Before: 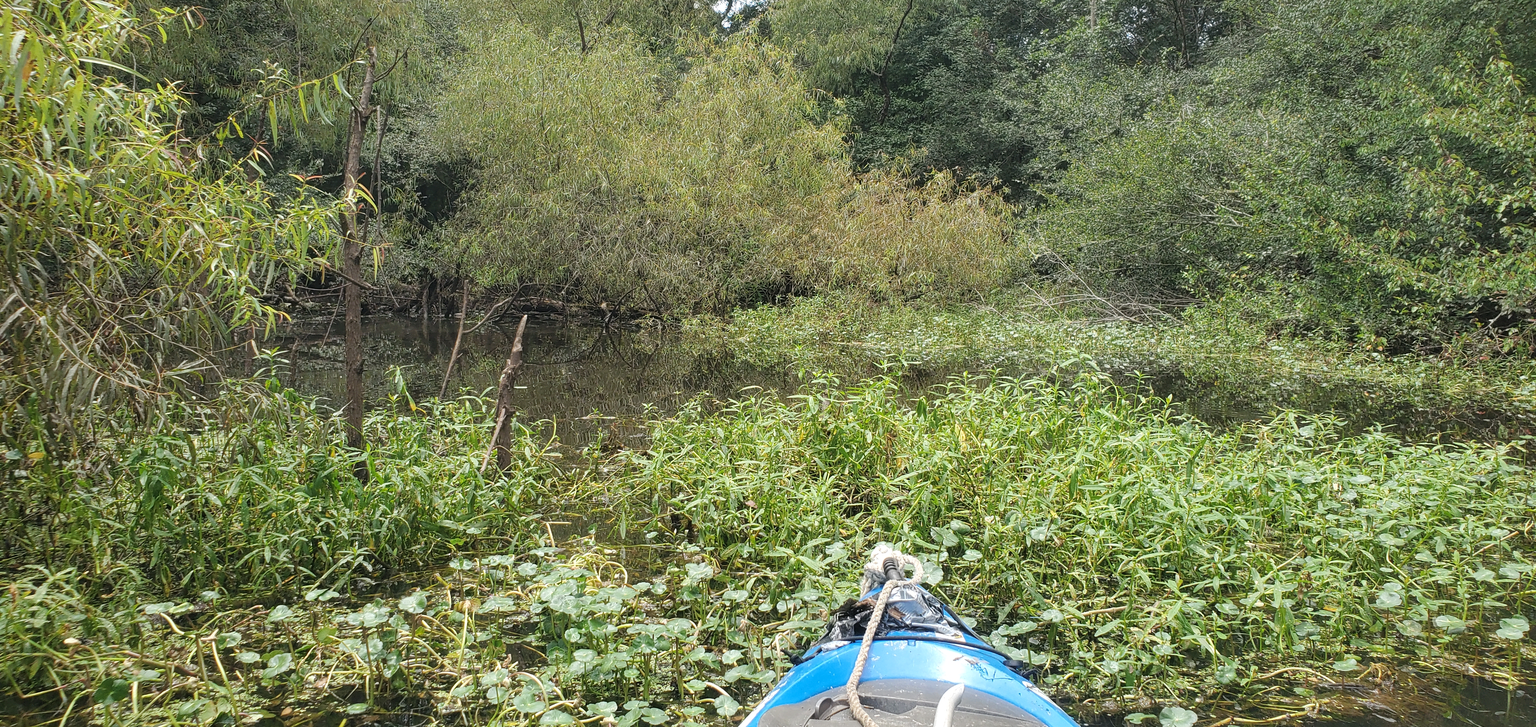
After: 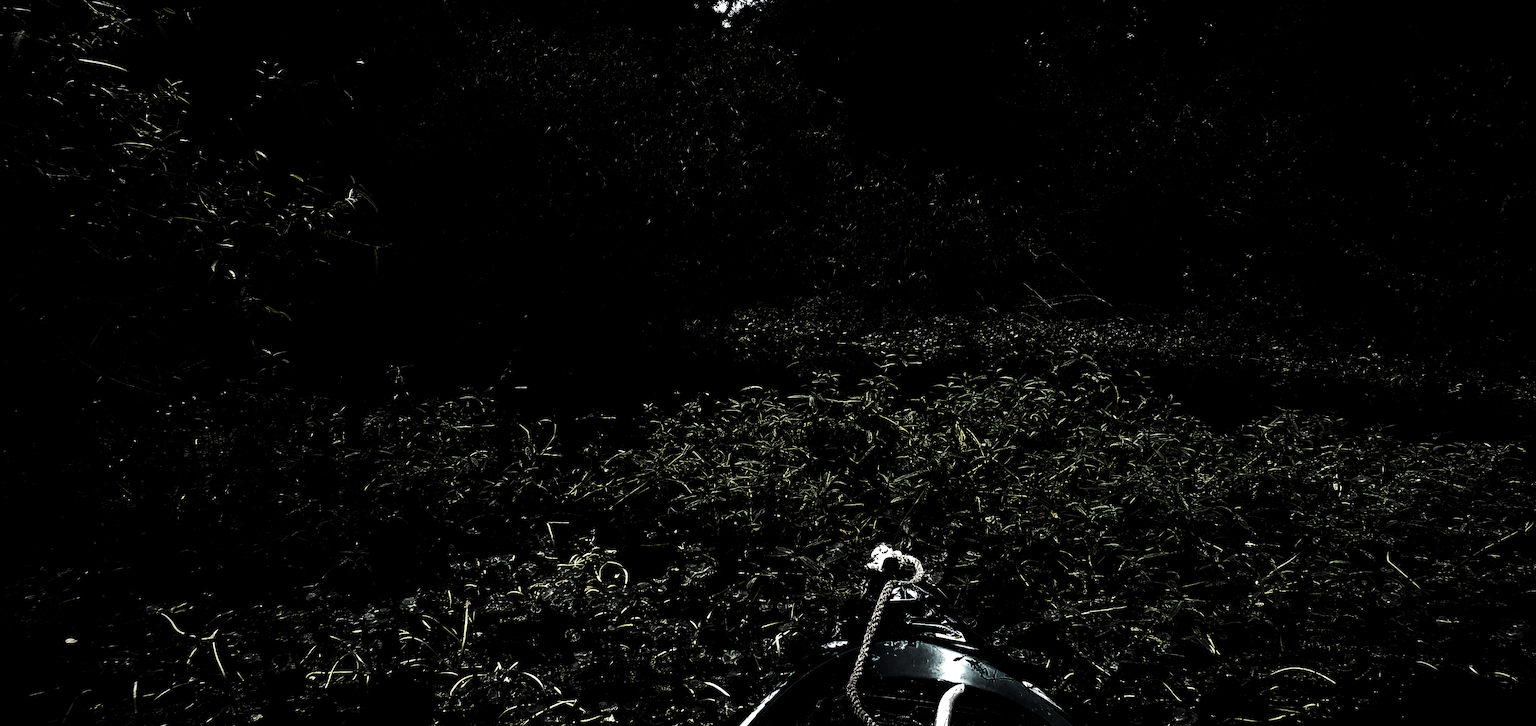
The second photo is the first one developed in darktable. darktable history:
levels: levels [0.721, 0.937, 0.997]
vignetting: unbound false
